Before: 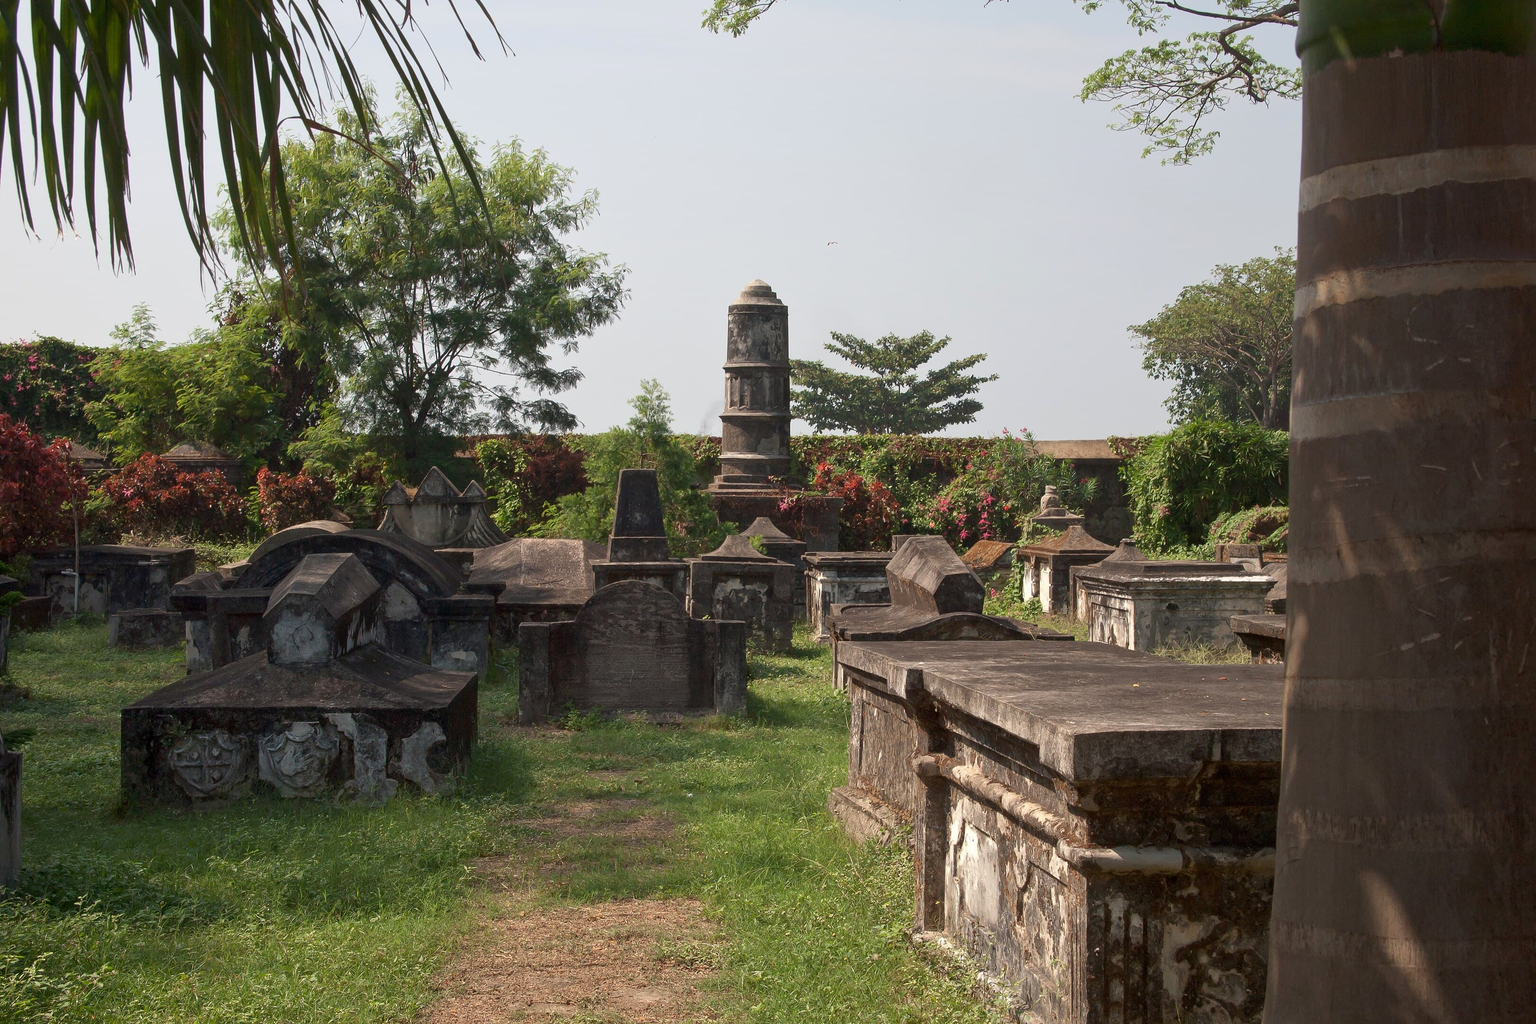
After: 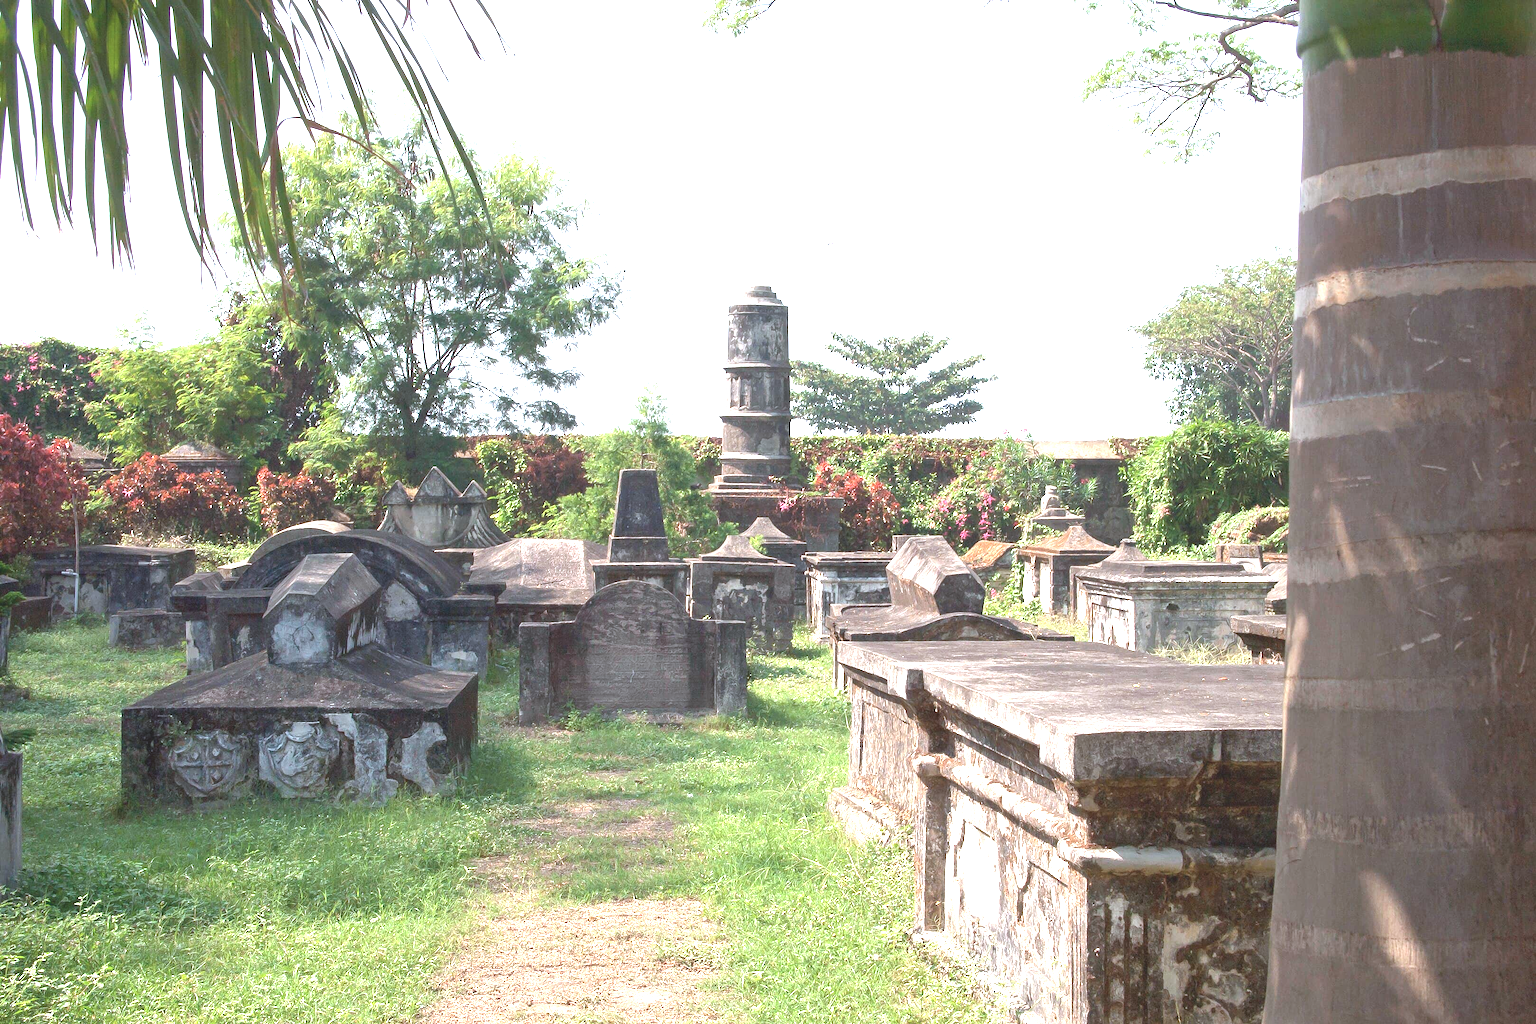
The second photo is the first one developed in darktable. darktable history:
color balance: lift [1.01, 1, 1, 1], gamma [1.097, 1, 1, 1], gain [0.85, 1, 1, 1]
exposure: black level correction 0, exposure 2.138 EV, compensate exposure bias true, compensate highlight preservation false
color calibration: x 0.37, y 0.382, temperature 4313.32 K
